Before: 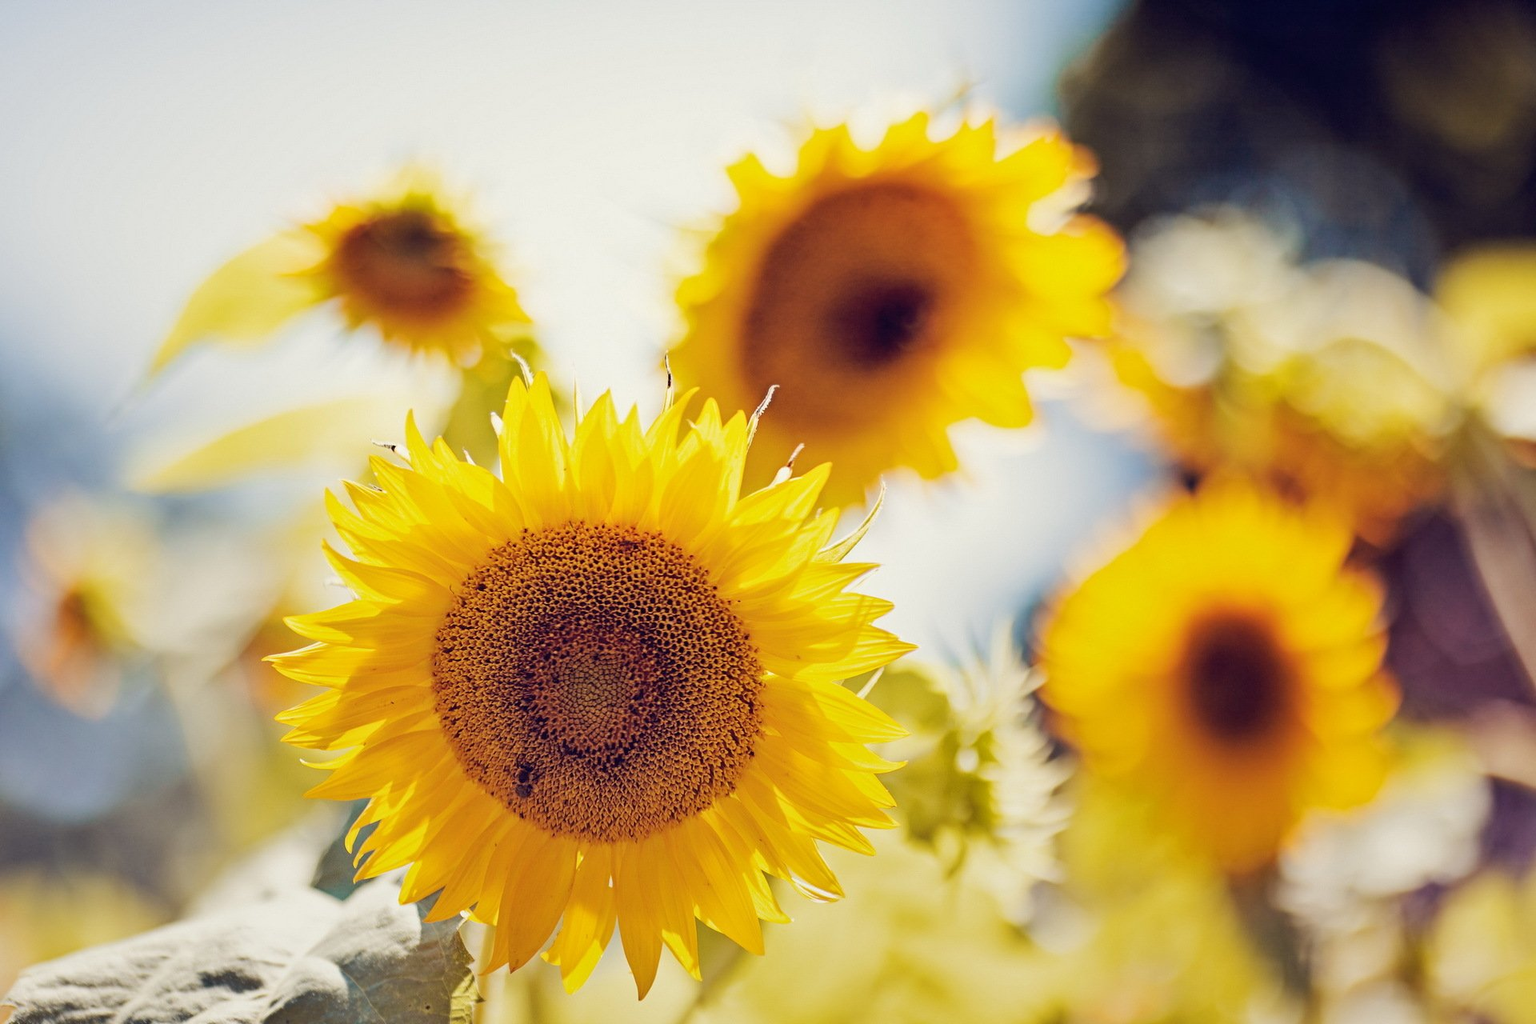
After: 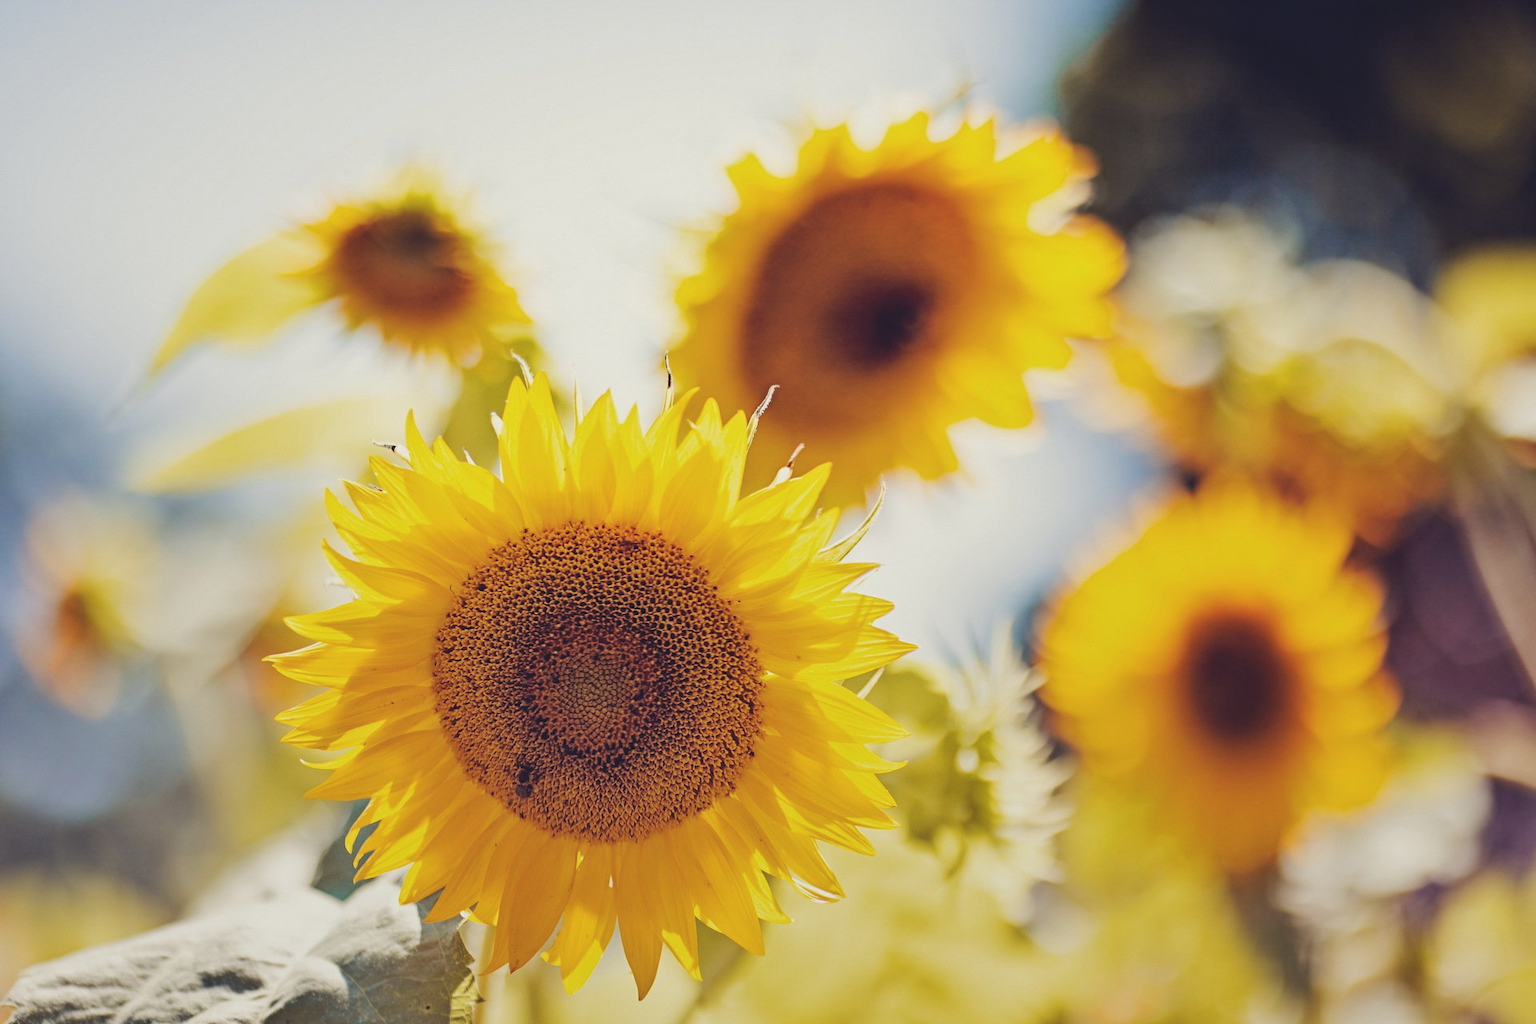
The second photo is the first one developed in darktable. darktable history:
exposure: black level correction -0.012, exposure -0.191 EV, compensate highlight preservation false
